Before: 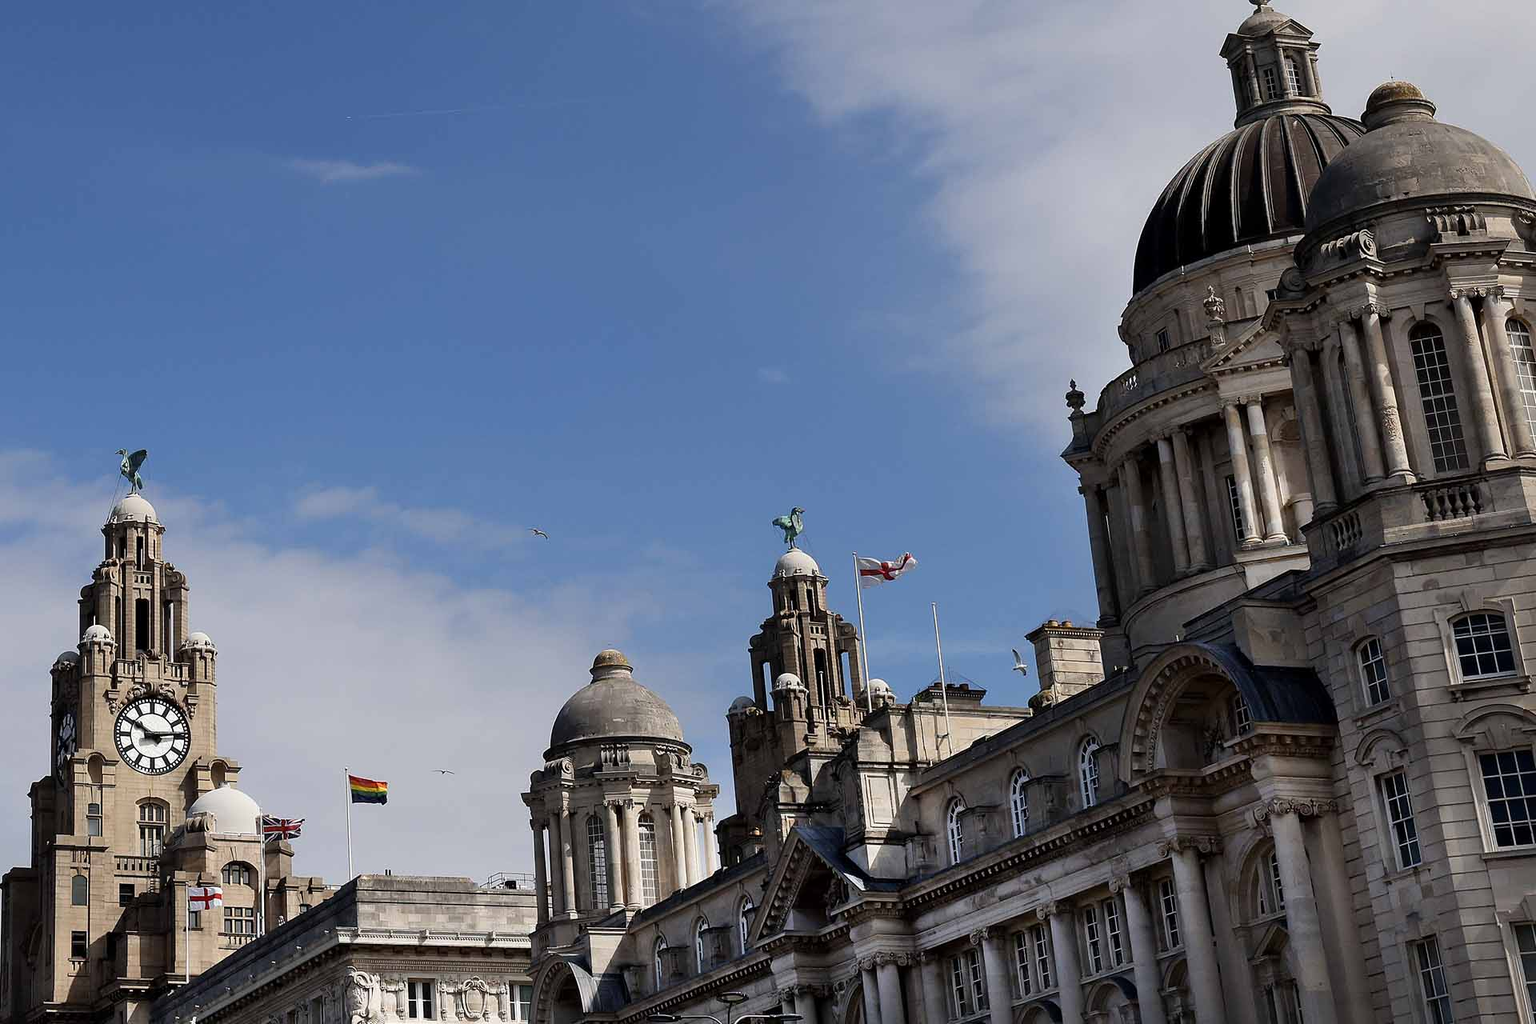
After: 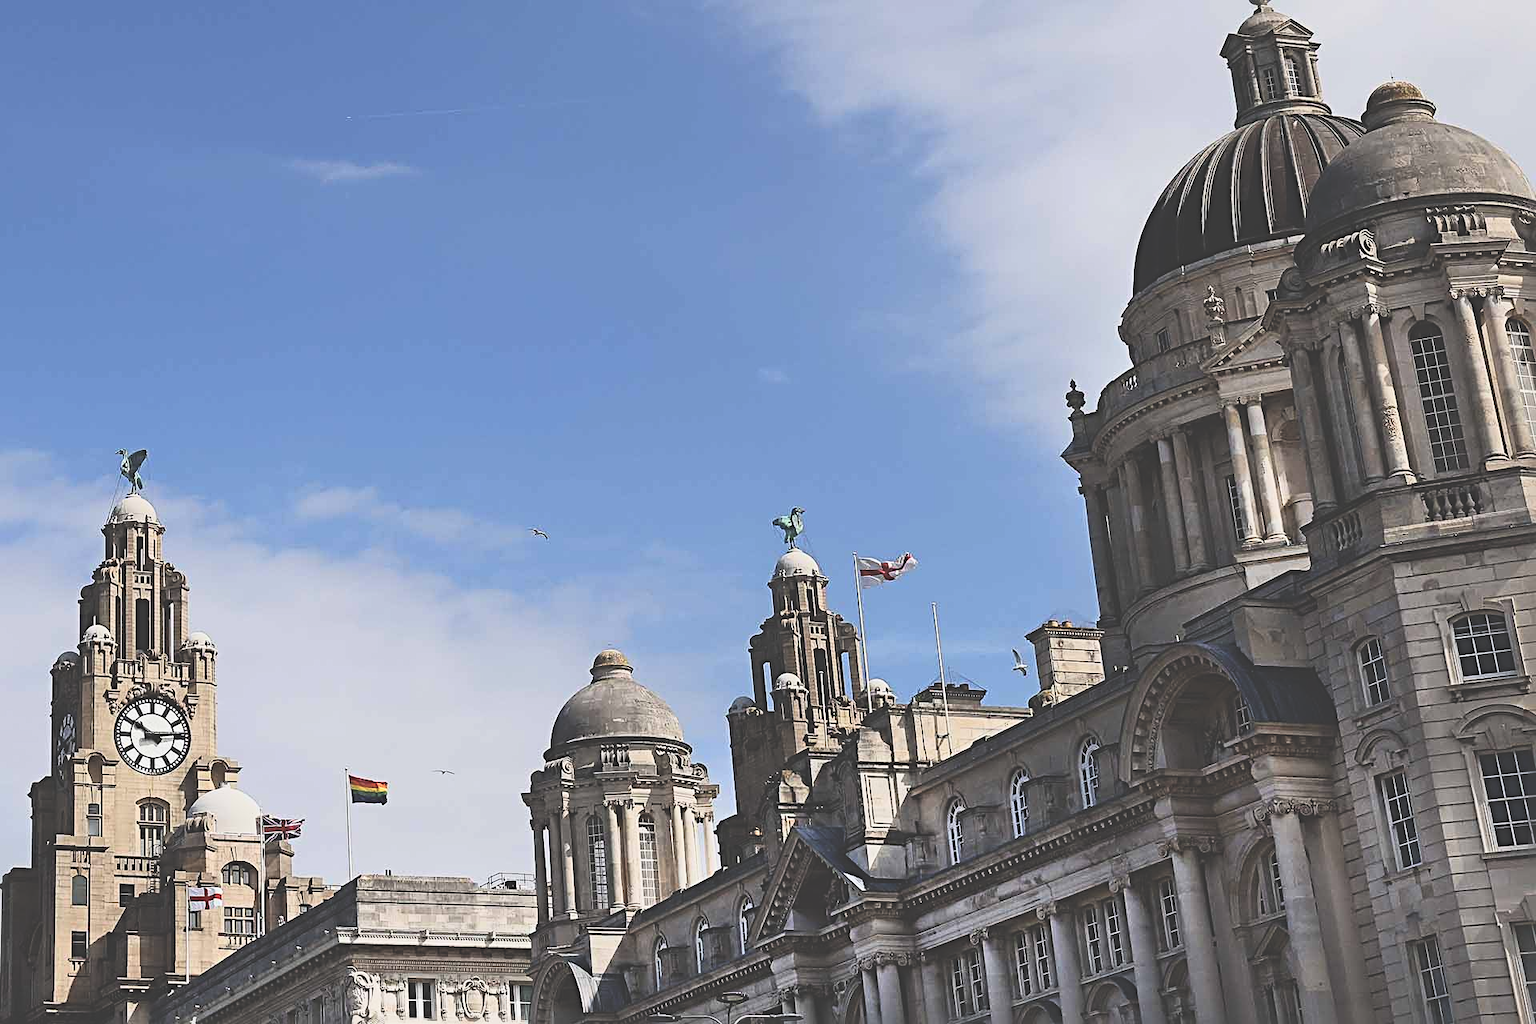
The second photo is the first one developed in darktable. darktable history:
sharpen: radius 3.966
exposure: black level correction -0.031, compensate exposure bias true, compensate highlight preservation false
base curve: curves: ch0 [(0, 0) (0.088, 0.125) (0.176, 0.251) (0.354, 0.501) (0.613, 0.749) (1, 0.877)]
